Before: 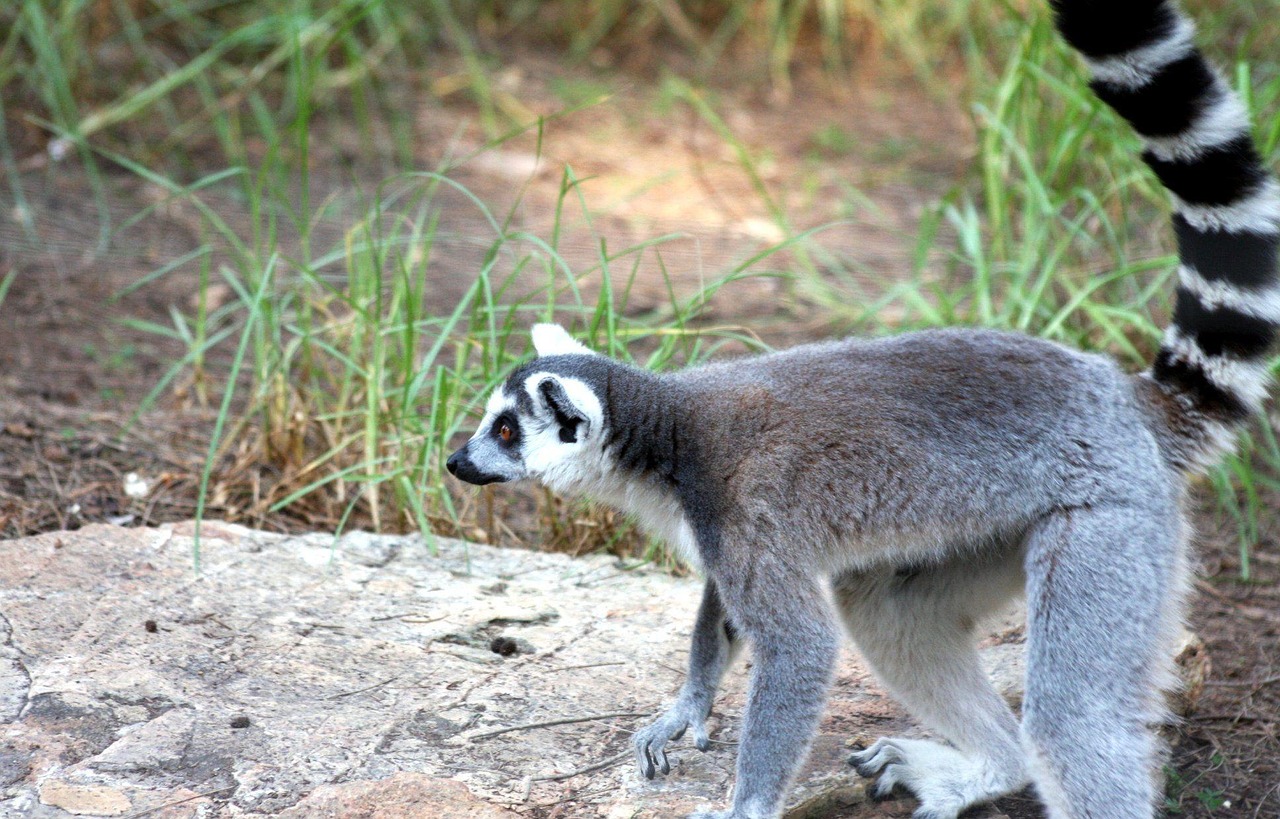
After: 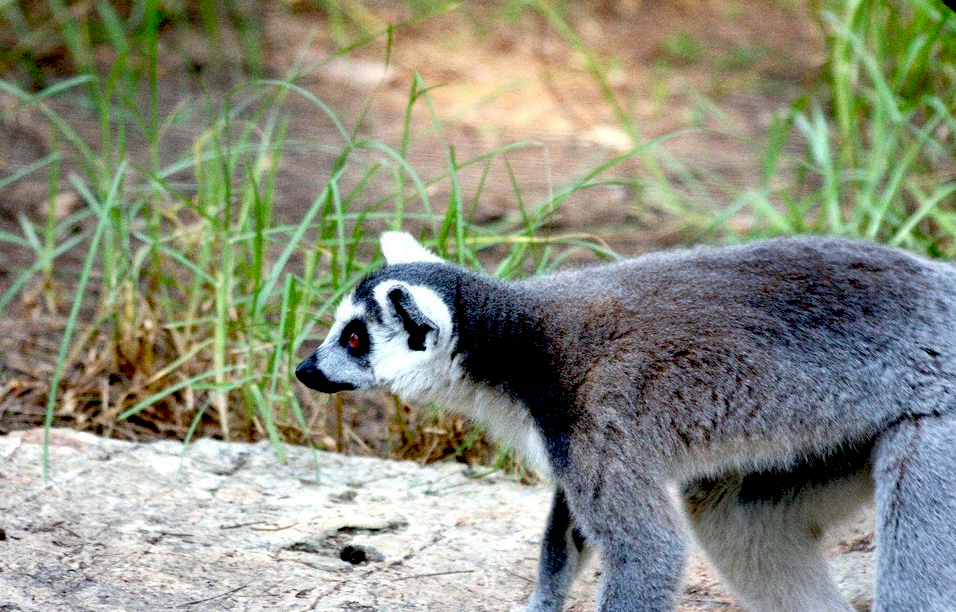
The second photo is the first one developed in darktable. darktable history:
grain: coarseness 0.47 ISO
crop and rotate: left 11.831%, top 11.346%, right 13.429%, bottom 13.899%
exposure: black level correction 0.056, compensate highlight preservation false
